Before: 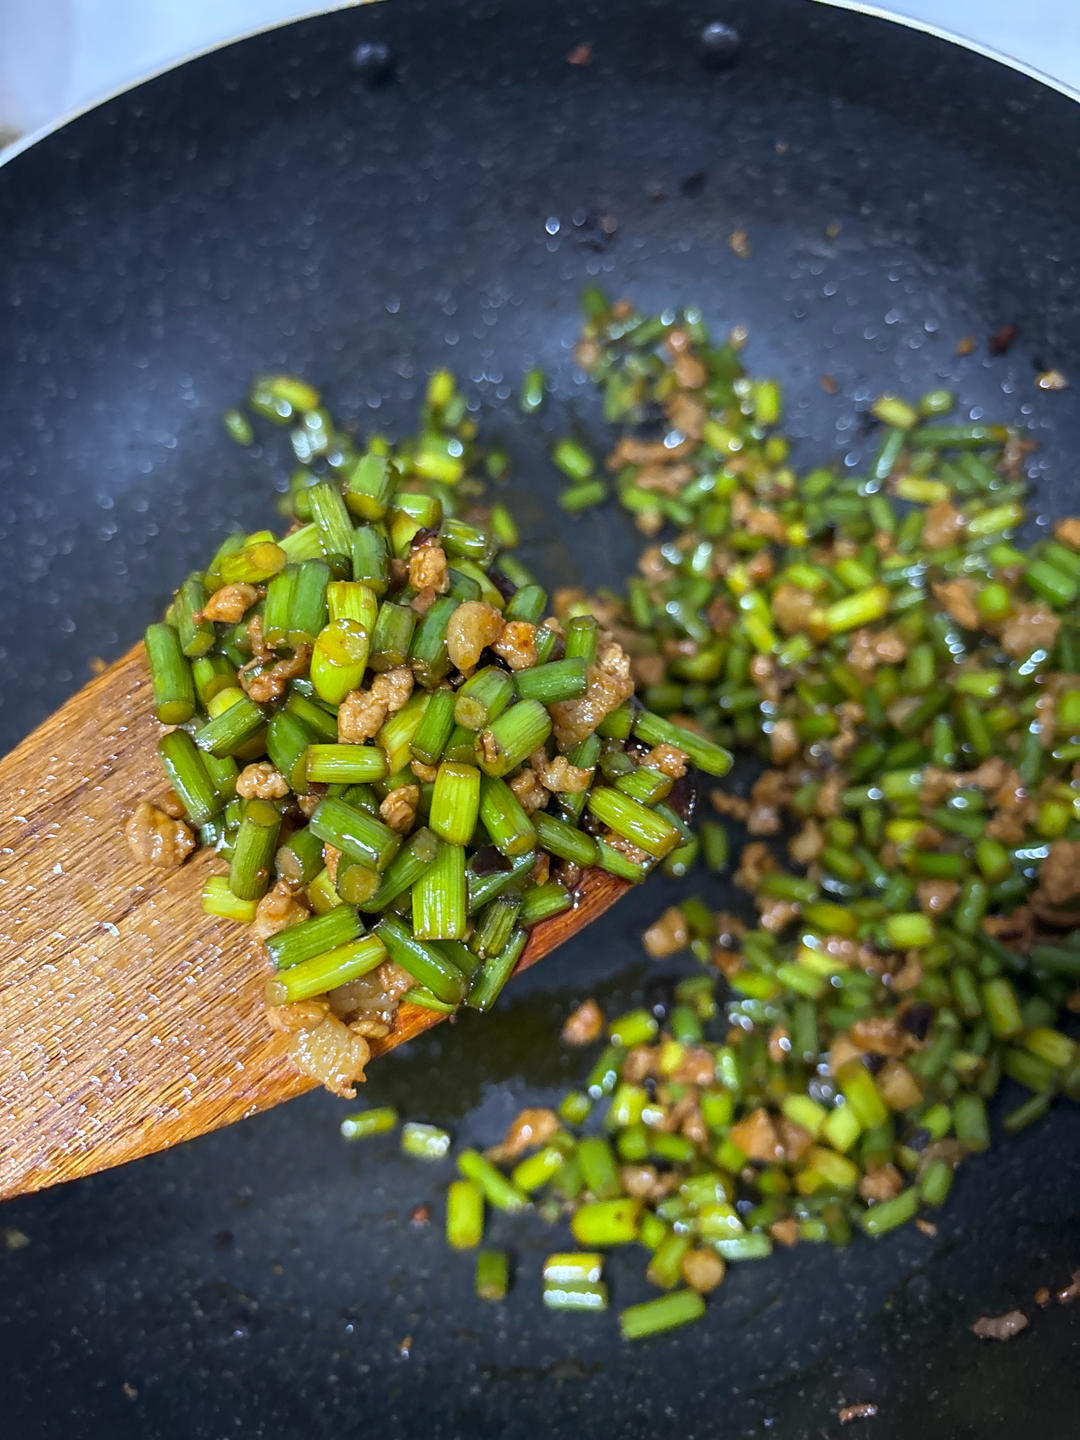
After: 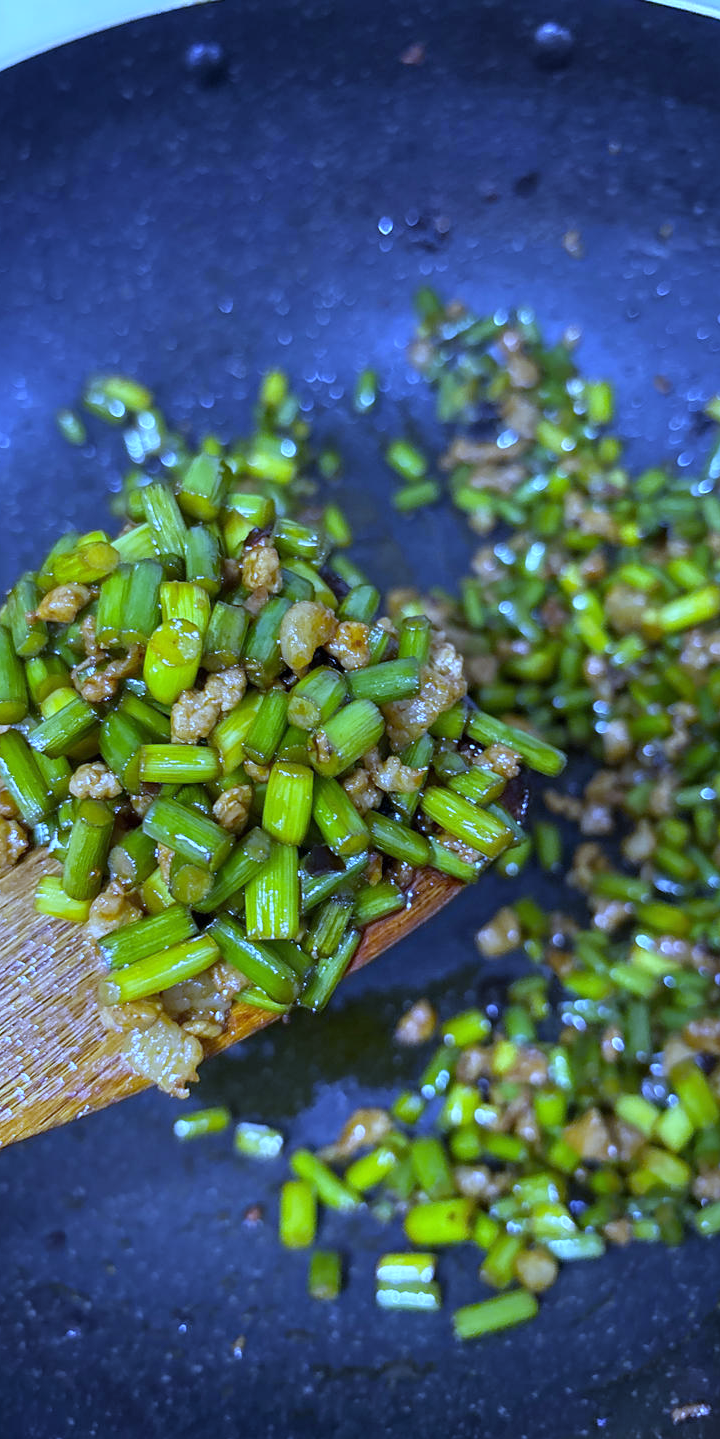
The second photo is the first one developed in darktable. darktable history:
white balance: red 0.766, blue 1.537
crop and rotate: left 15.546%, right 17.787%
shadows and highlights: shadows 29.32, highlights -29.32, low approximation 0.01, soften with gaussian
